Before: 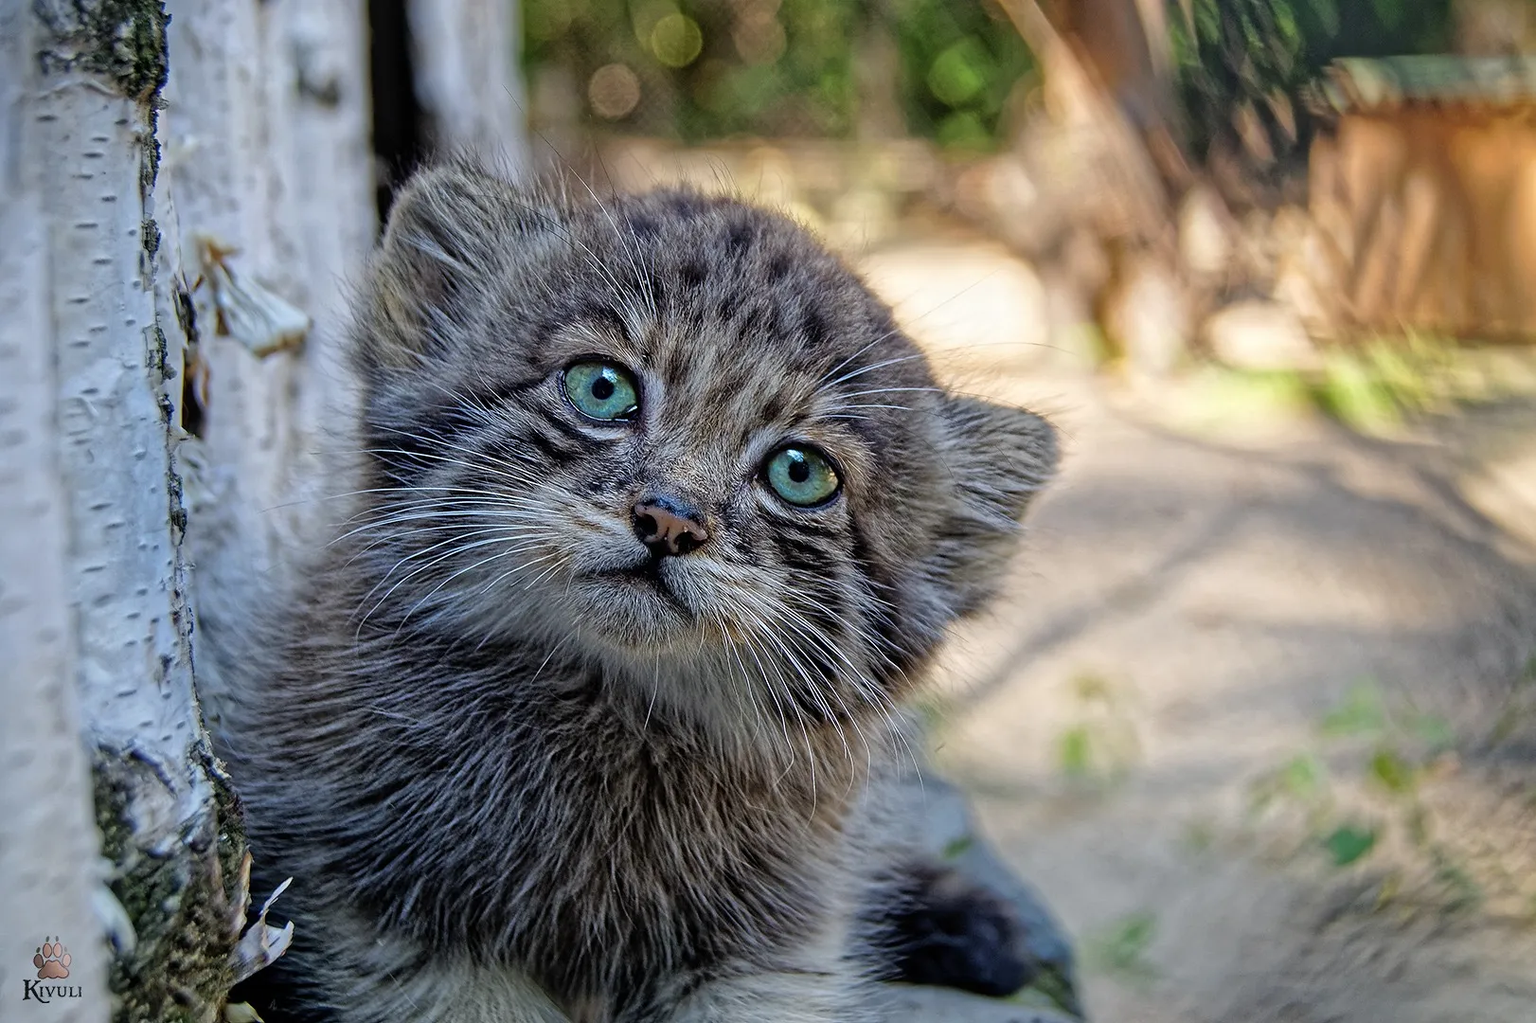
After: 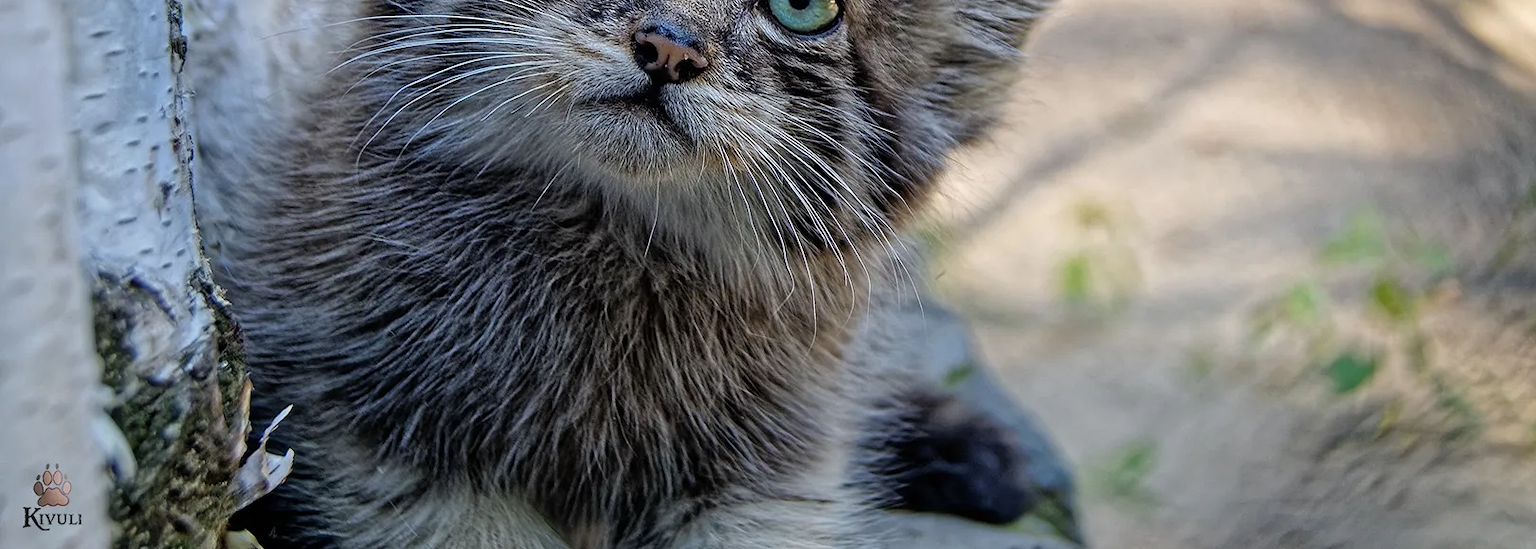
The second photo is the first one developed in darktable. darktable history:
crop and rotate: top 46.237%
white balance: red 1, blue 1
